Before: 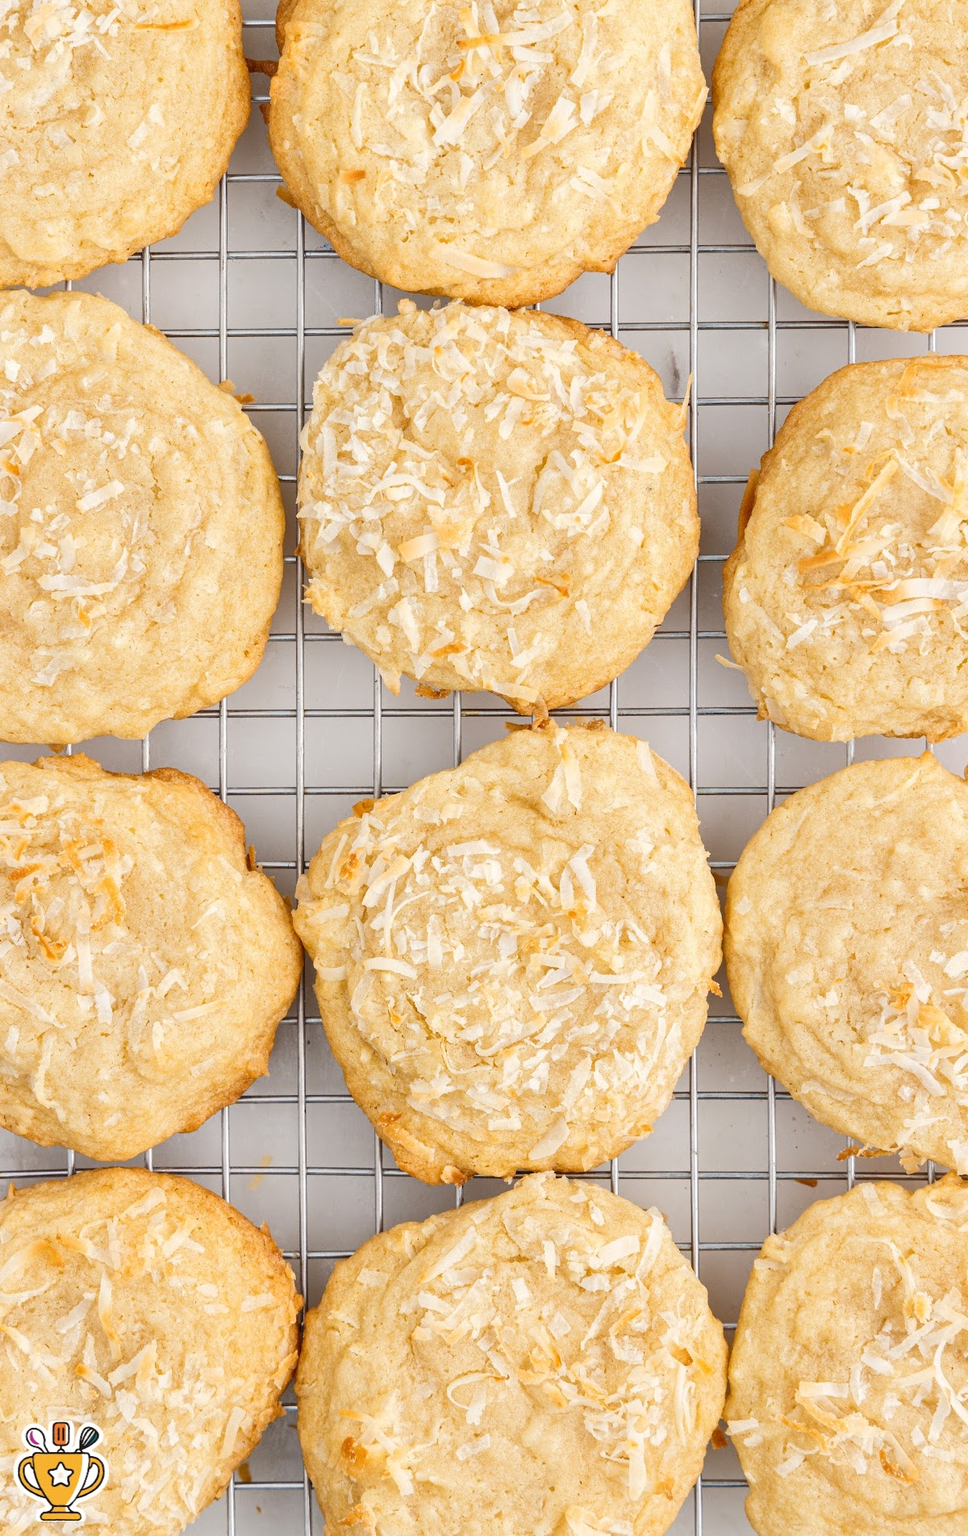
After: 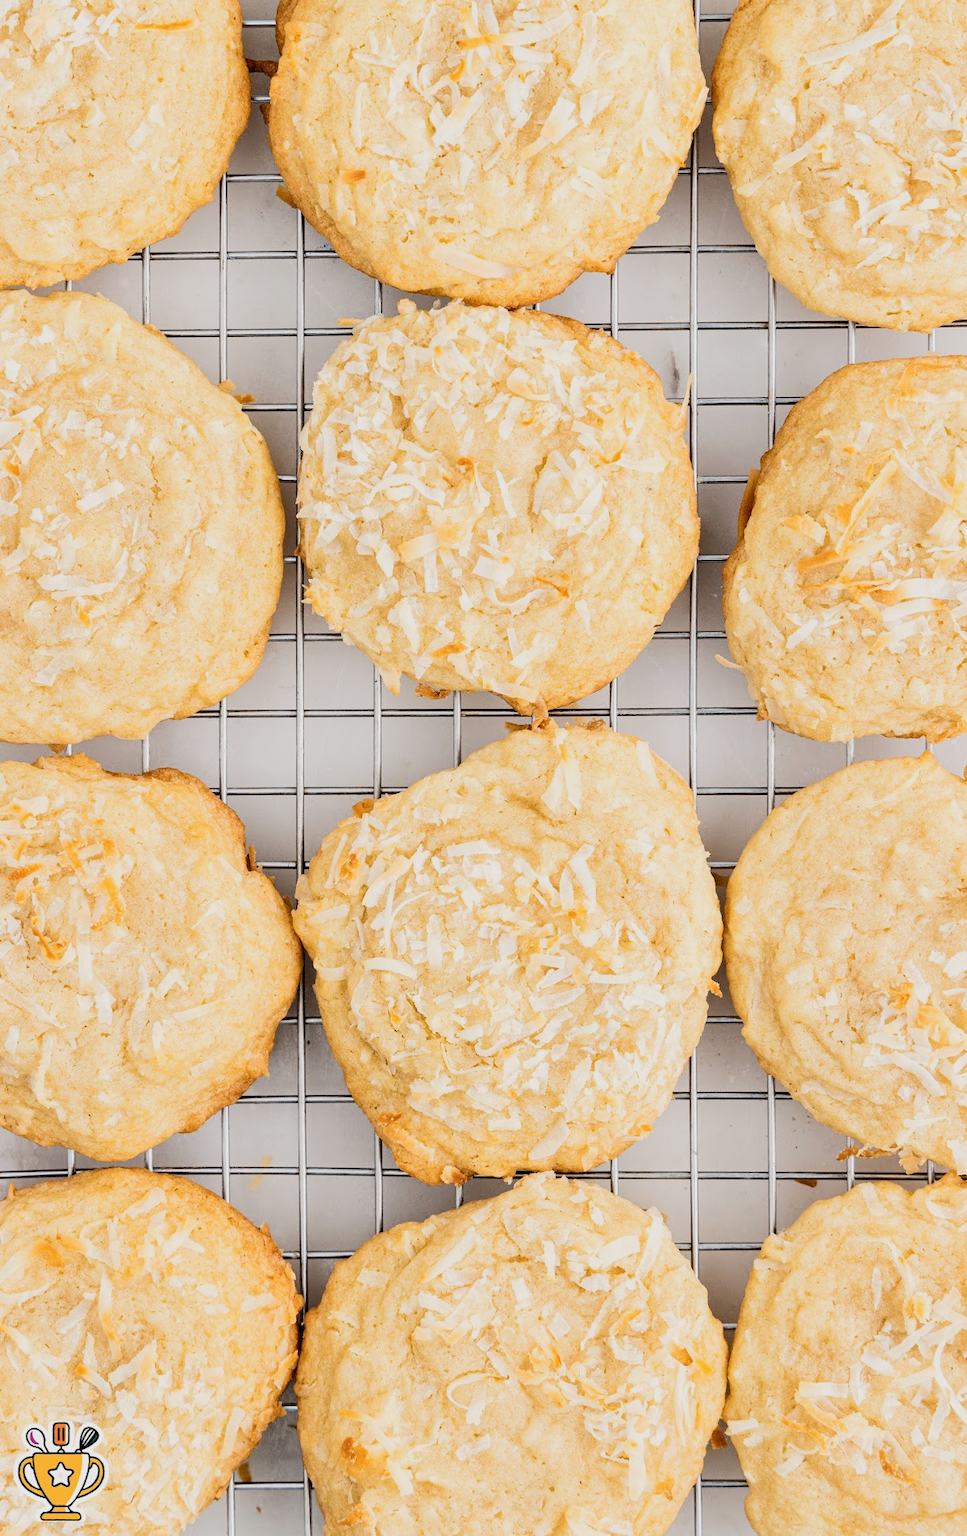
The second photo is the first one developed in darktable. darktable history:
color correction: highlights a* -0.208, highlights b* -0.123
filmic rgb: black relative exposure -5.09 EV, white relative exposure 3.97 EV, hardness 2.9, contrast 1.4, highlights saturation mix -31.03%
